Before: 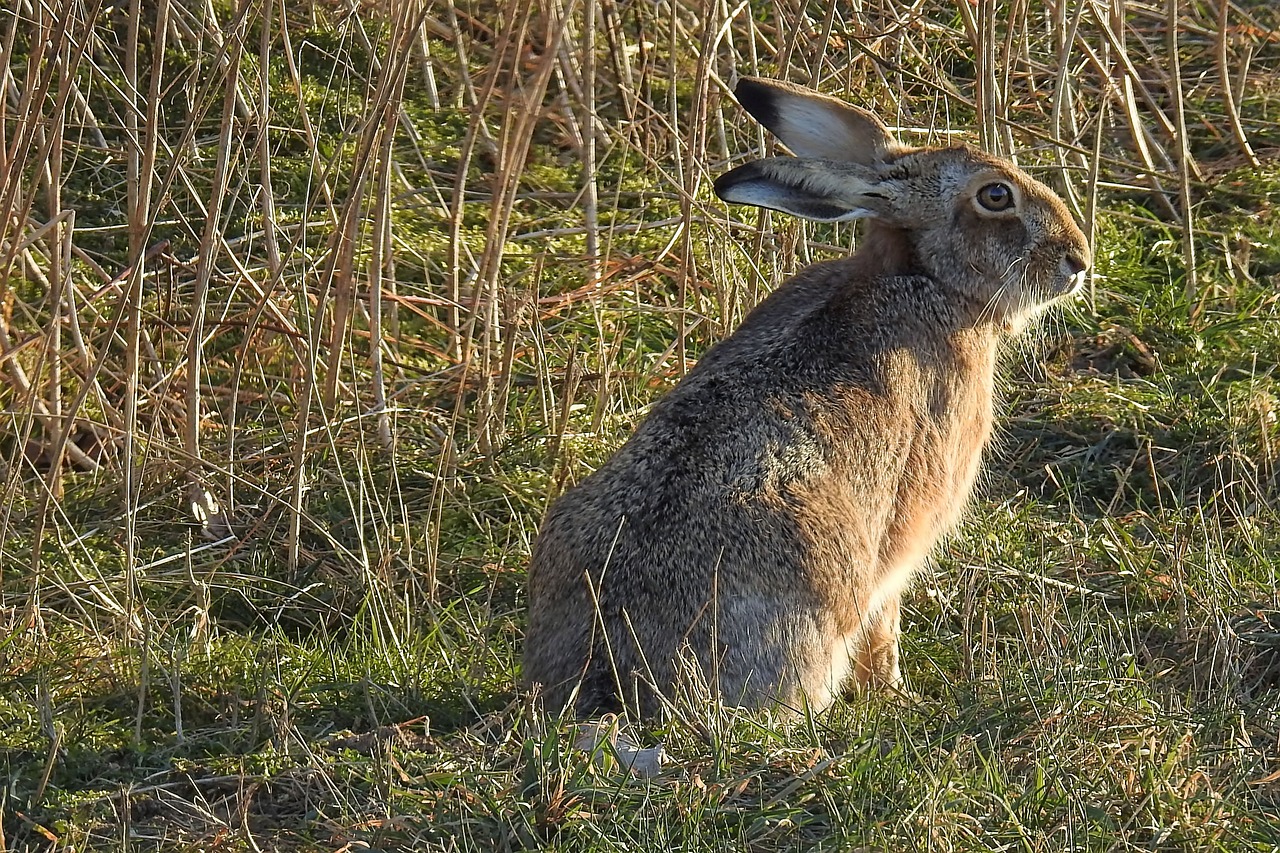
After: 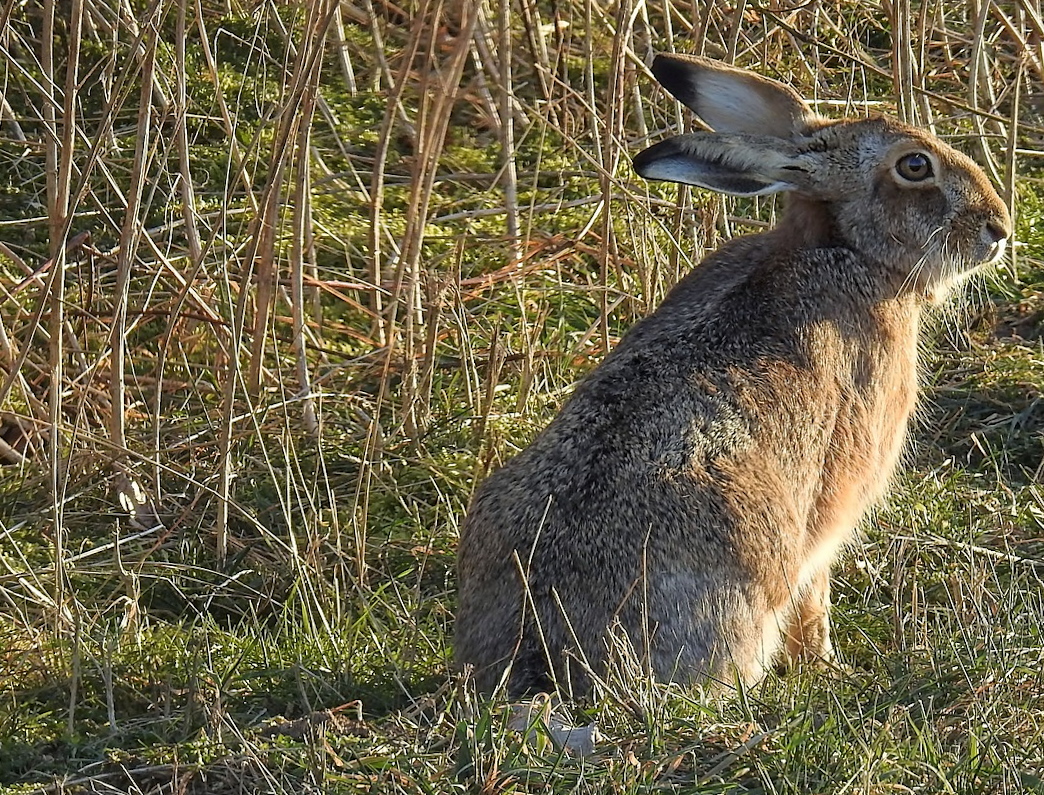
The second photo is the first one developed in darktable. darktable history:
crop and rotate: angle 1.45°, left 4.238%, top 0.759%, right 11.11%, bottom 2.44%
